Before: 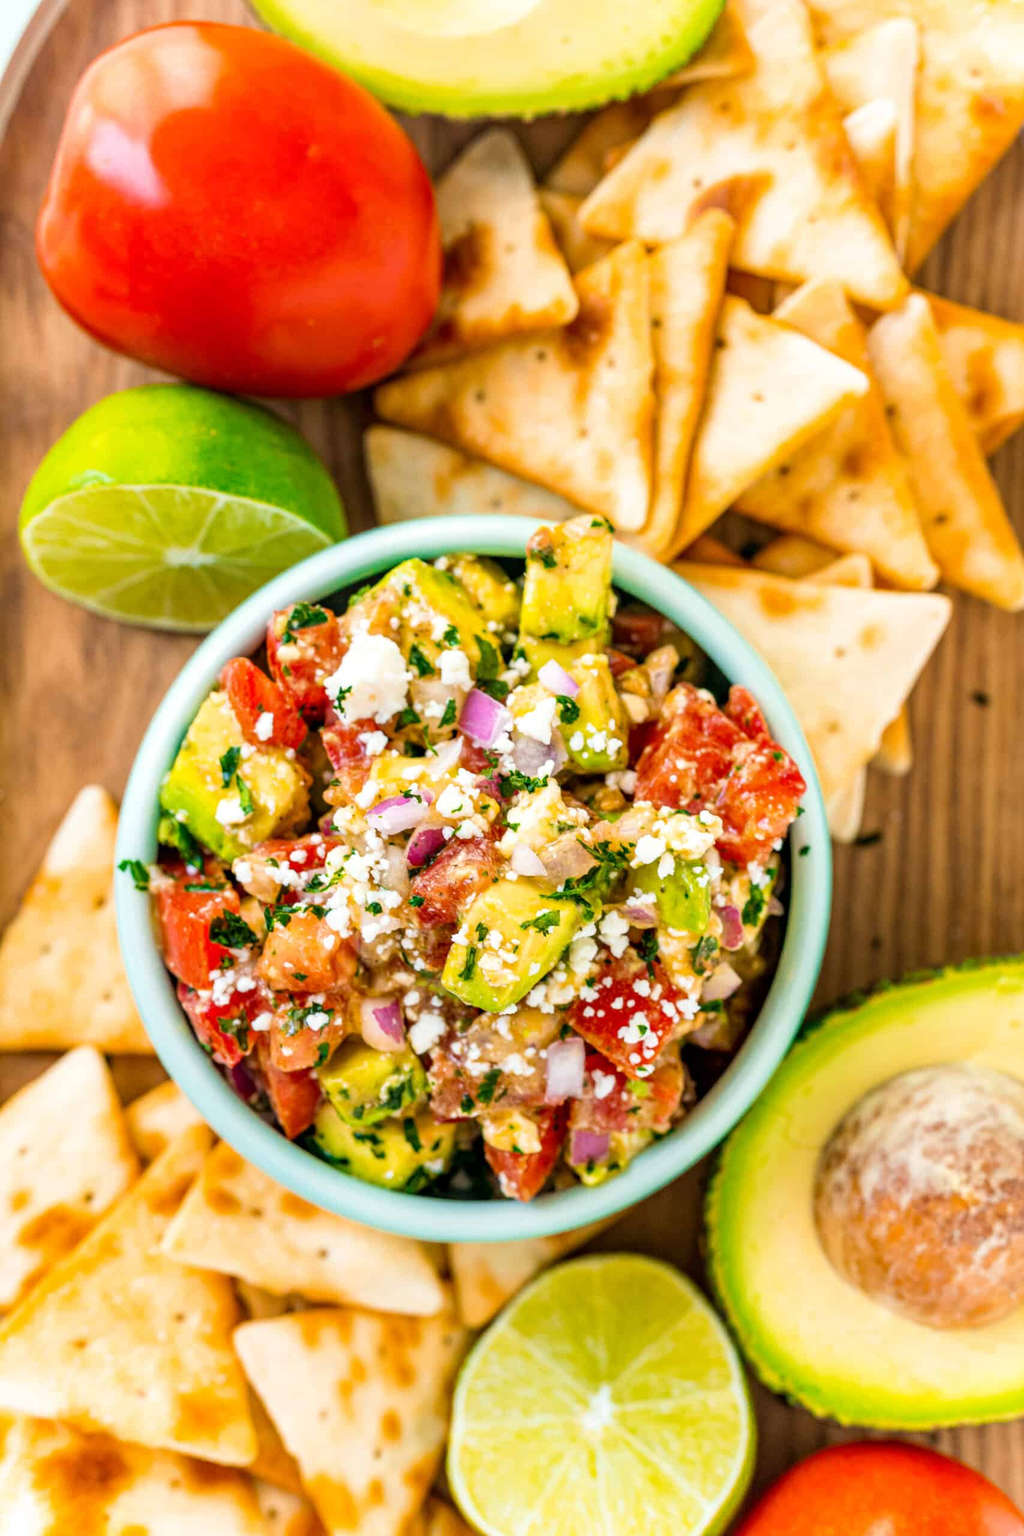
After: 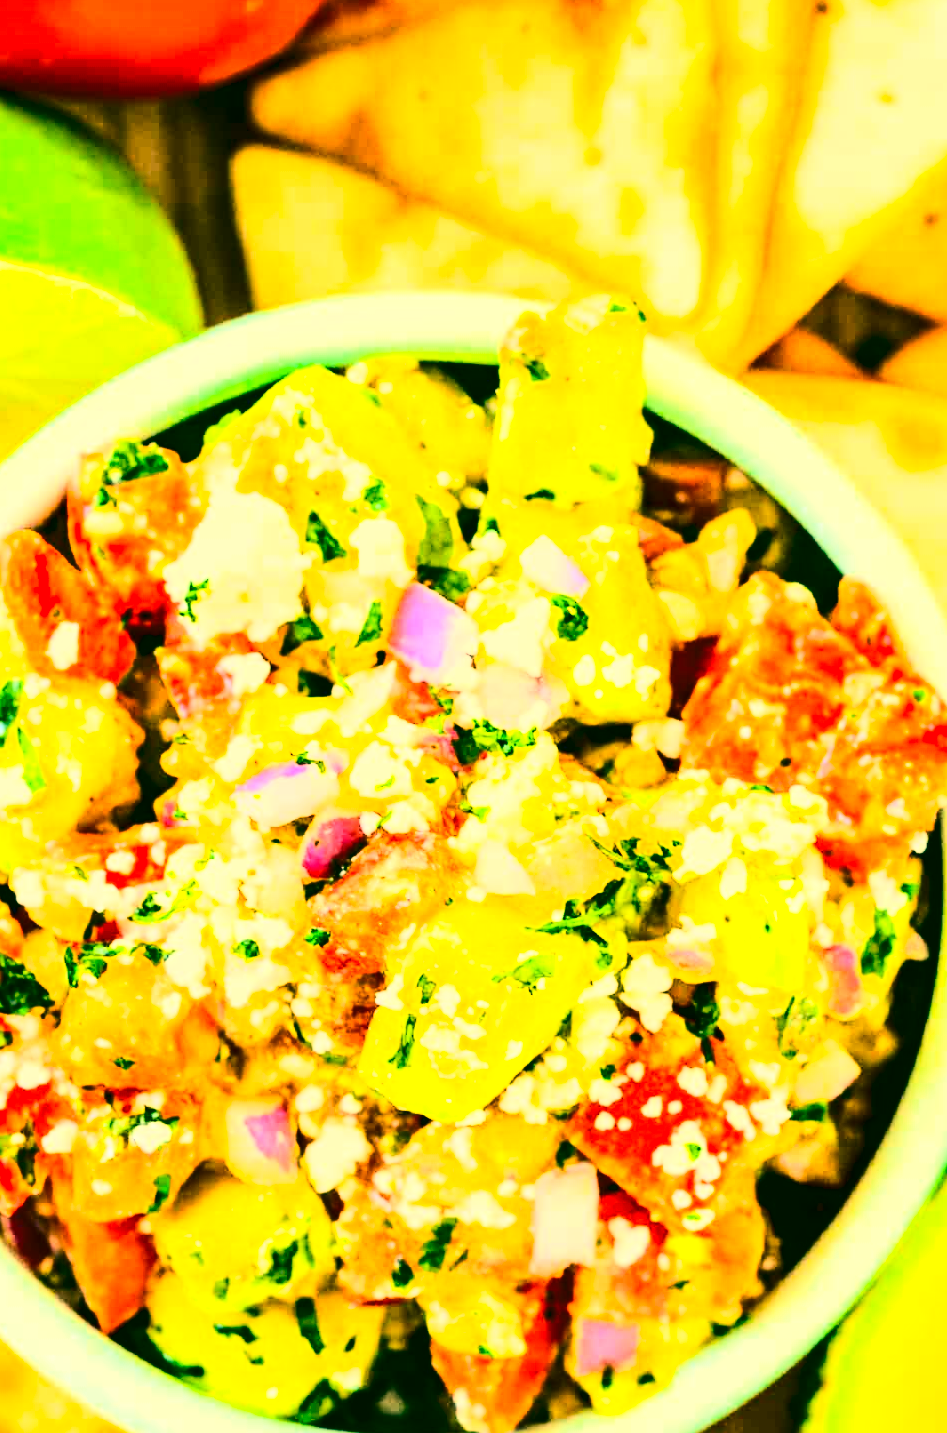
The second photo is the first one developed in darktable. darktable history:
contrast brightness saturation: contrast 0.406, brightness 0.11, saturation 0.21
exposure: black level correction 0.001, exposure 0.499 EV, compensate highlight preservation false
crop and rotate: left 22.126%, top 22.087%, right 22.381%, bottom 21.91%
base curve: curves: ch0 [(0, 0) (0.028, 0.03) (0.121, 0.232) (0.46, 0.748) (0.859, 0.968) (1, 1)]
color correction: highlights a* 5.66, highlights b* 33.43, shadows a* -26.22, shadows b* 3.92
